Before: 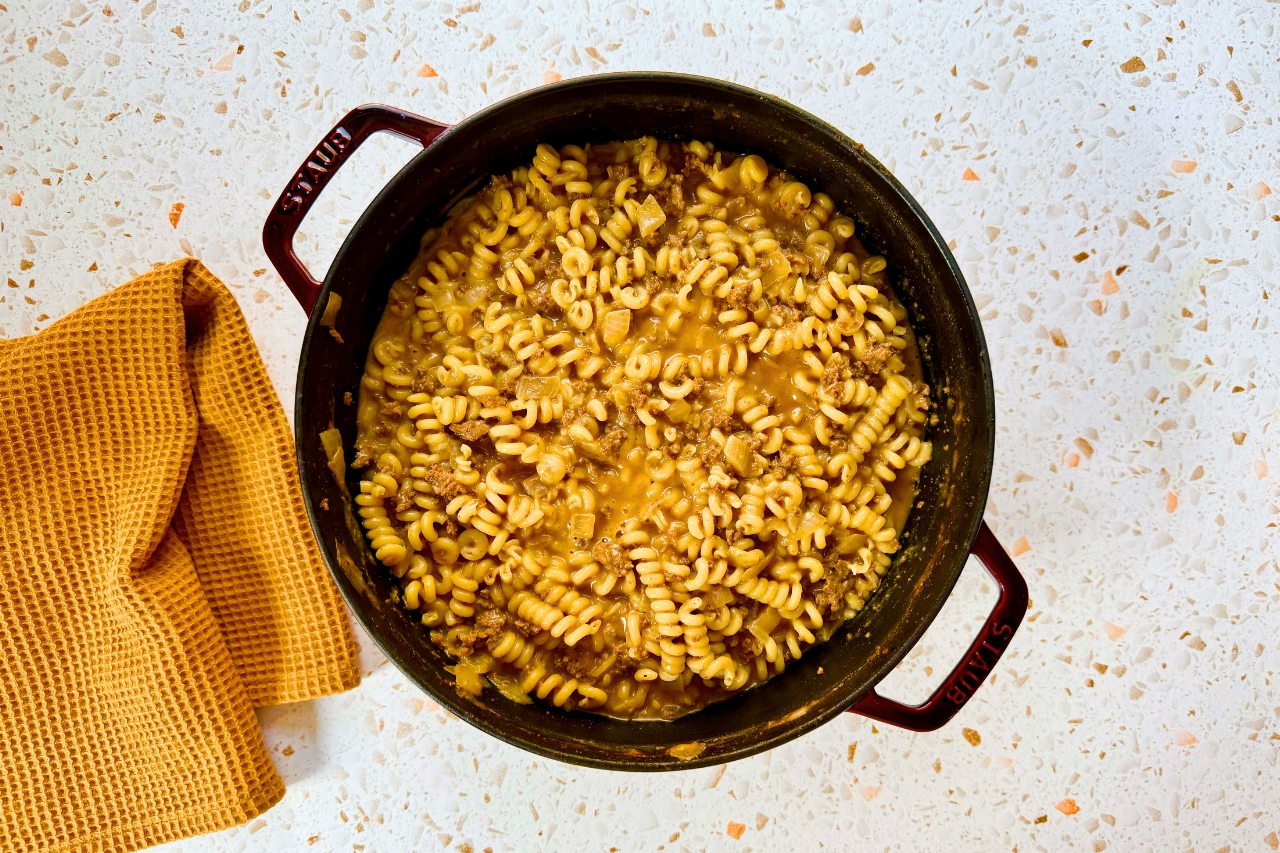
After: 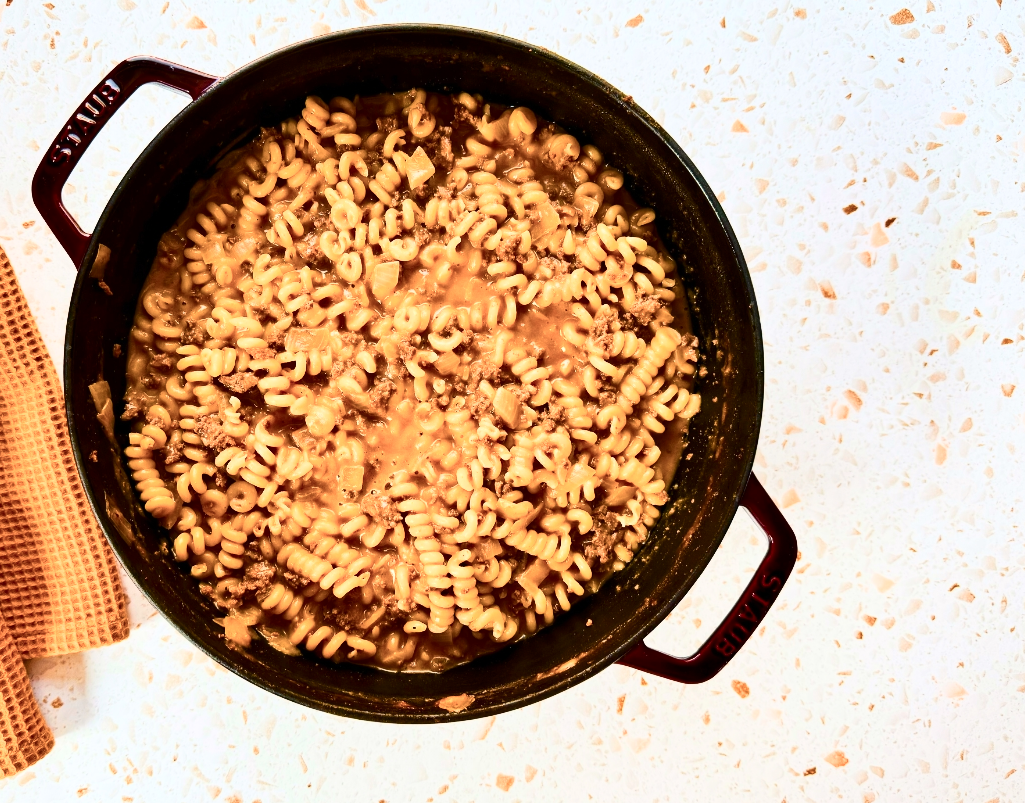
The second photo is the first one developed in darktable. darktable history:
color zones: curves: ch1 [(0, 0.469) (0.072, 0.457) (0.243, 0.494) (0.429, 0.5) (0.571, 0.5) (0.714, 0.5) (0.857, 0.5) (1, 0.469)]; ch2 [(0, 0.499) (0.143, 0.467) (0.242, 0.436) (0.429, 0.493) (0.571, 0.5) (0.714, 0.5) (0.857, 0.5) (1, 0.499)]
crop and rotate: left 18.047%, top 5.8%, right 1.826%
contrast brightness saturation: contrast 0.376, brightness 0.101
